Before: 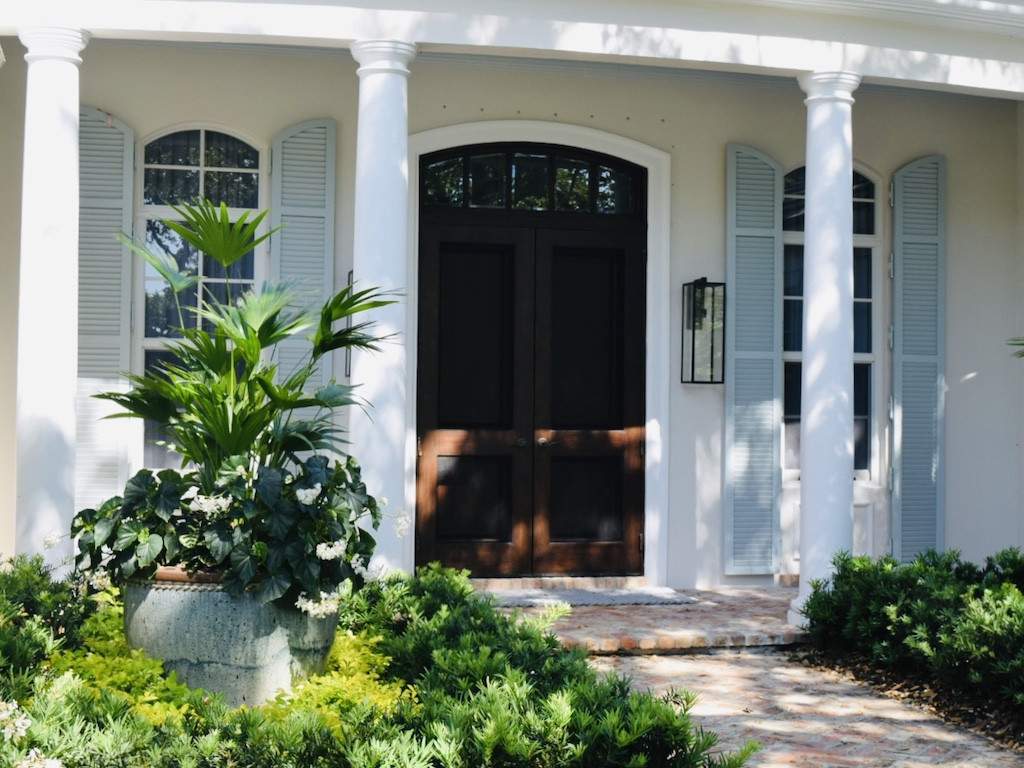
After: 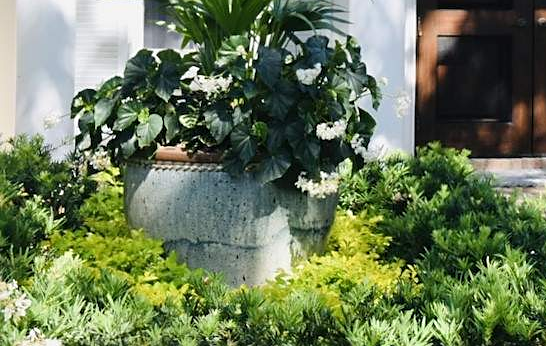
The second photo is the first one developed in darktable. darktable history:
sharpen: radius 1.864, amount 0.398, threshold 1.271
crop and rotate: top 54.778%, right 46.61%, bottom 0.159%
